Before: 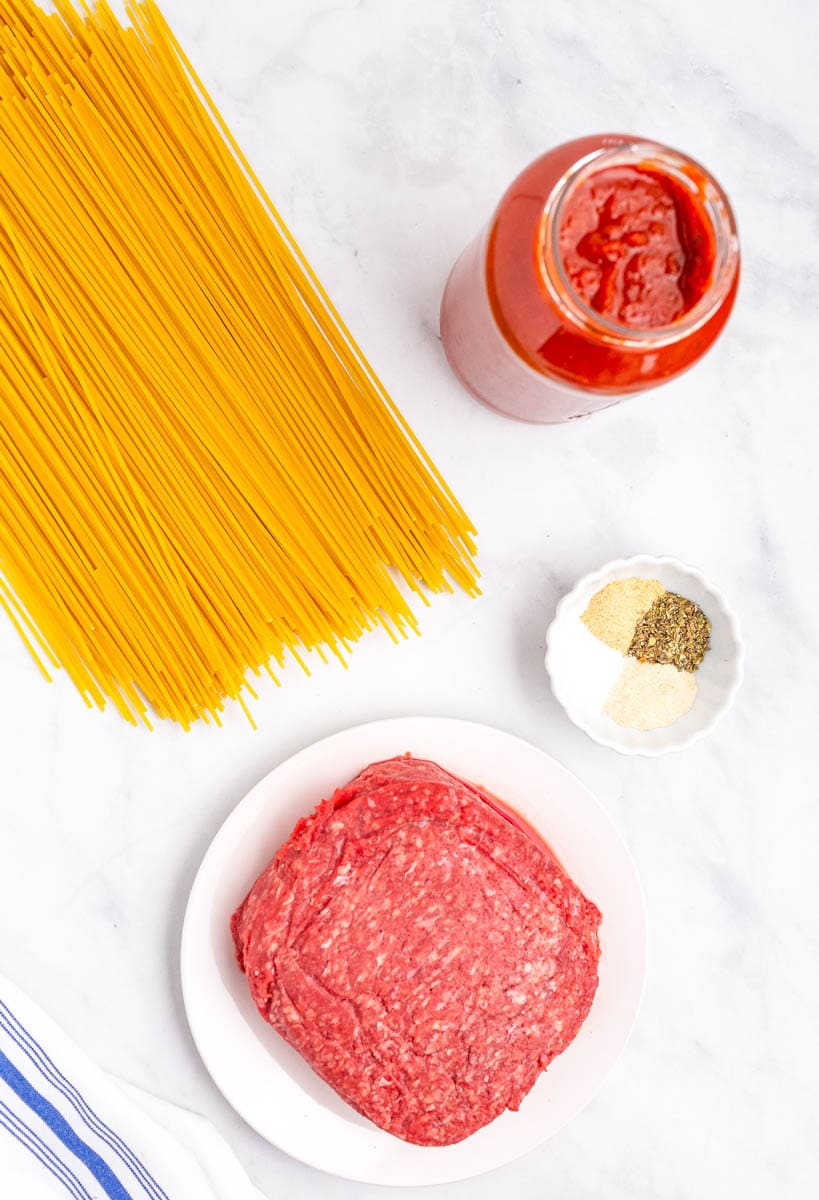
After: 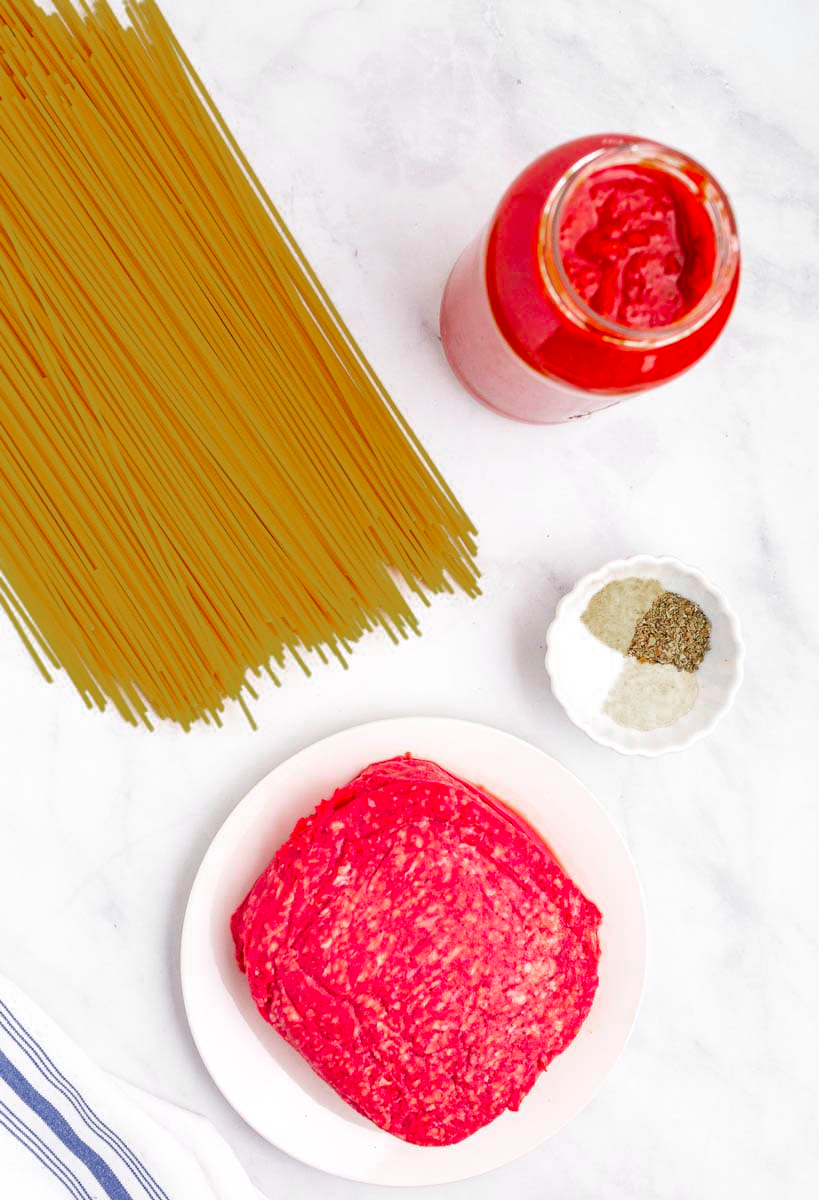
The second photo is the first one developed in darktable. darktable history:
color zones: curves: ch0 [(0, 0.48) (0.209, 0.398) (0.305, 0.332) (0.429, 0.493) (0.571, 0.5) (0.714, 0.5) (0.857, 0.5) (1, 0.48)]; ch1 [(0, 0.736) (0.143, 0.625) (0.225, 0.371) (0.429, 0.256) (0.571, 0.241) (0.714, 0.213) (0.857, 0.48) (1, 0.736)]; ch2 [(0, 0.448) (0.143, 0.498) (0.286, 0.5) (0.429, 0.5) (0.571, 0.5) (0.714, 0.5) (0.857, 0.5) (1, 0.448)]
base curve: curves: ch0 [(0, 0) (0.297, 0.298) (1, 1)], preserve colors none
